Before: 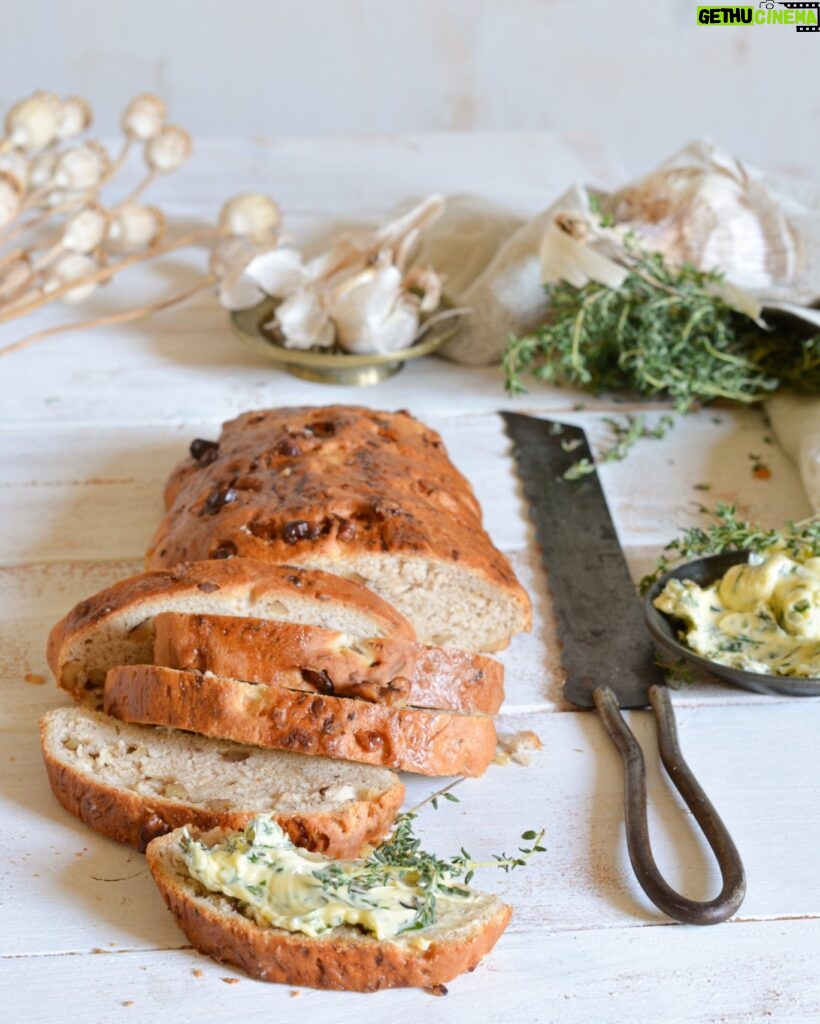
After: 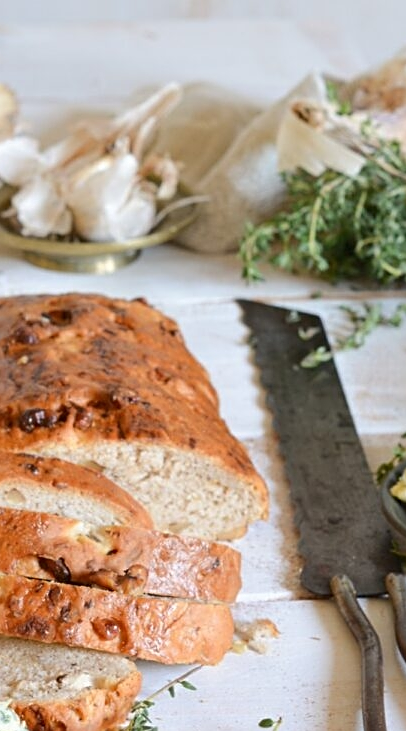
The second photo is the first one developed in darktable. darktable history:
sharpen: on, module defaults
crop: left 32.075%, top 10.976%, right 18.355%, bottom 17.596%
